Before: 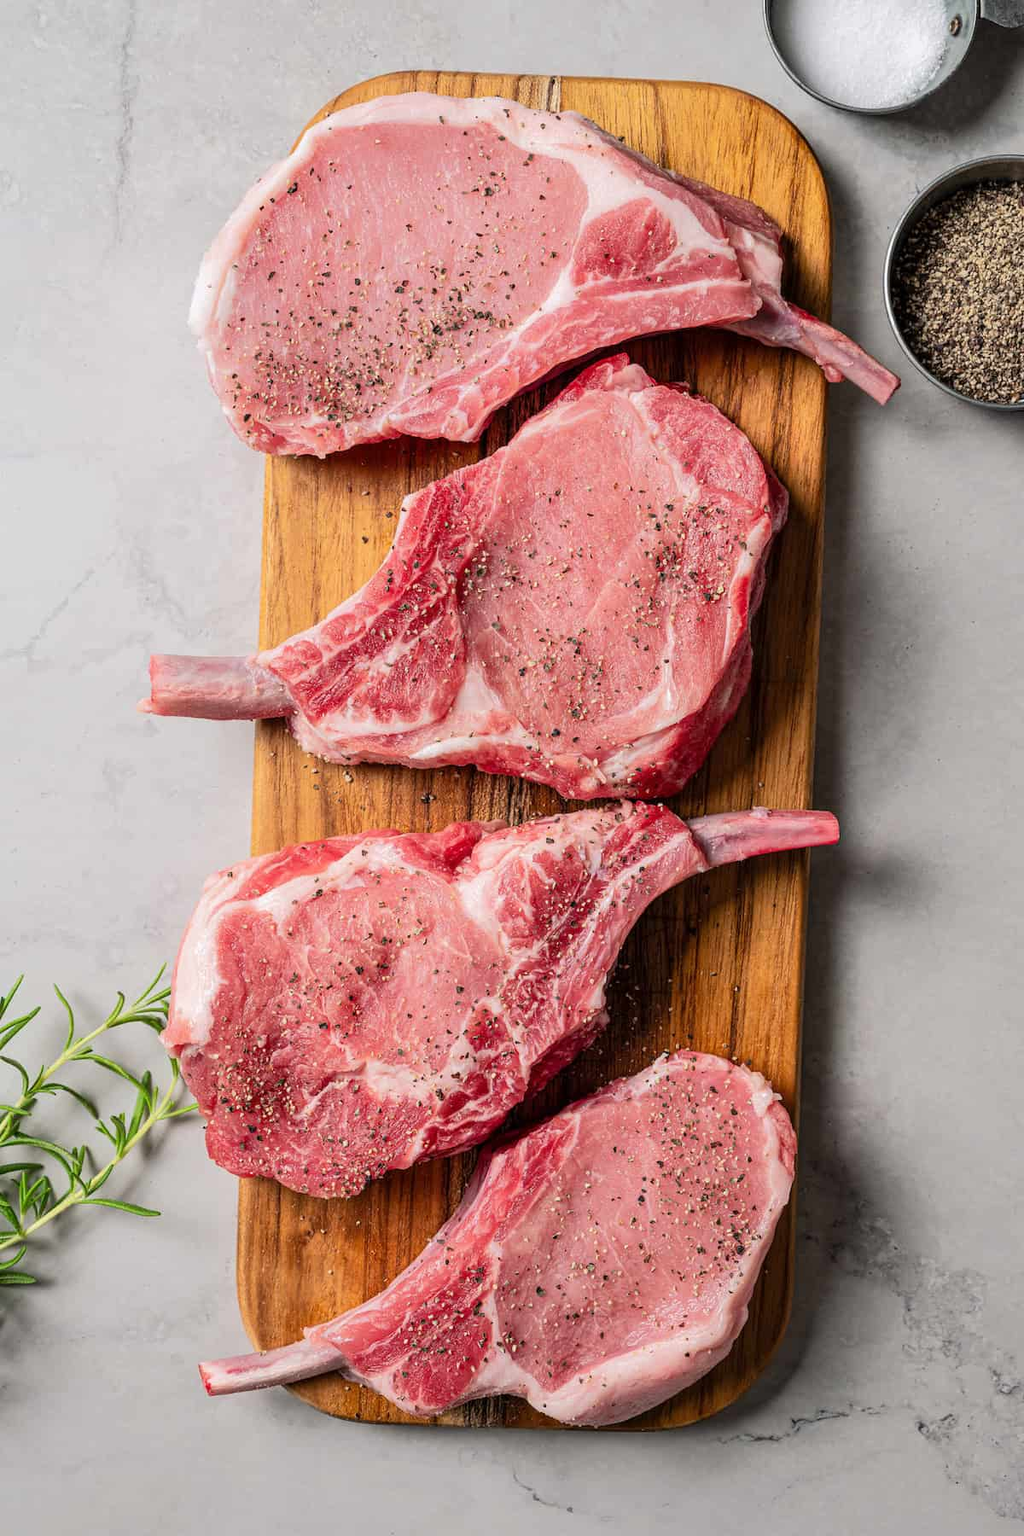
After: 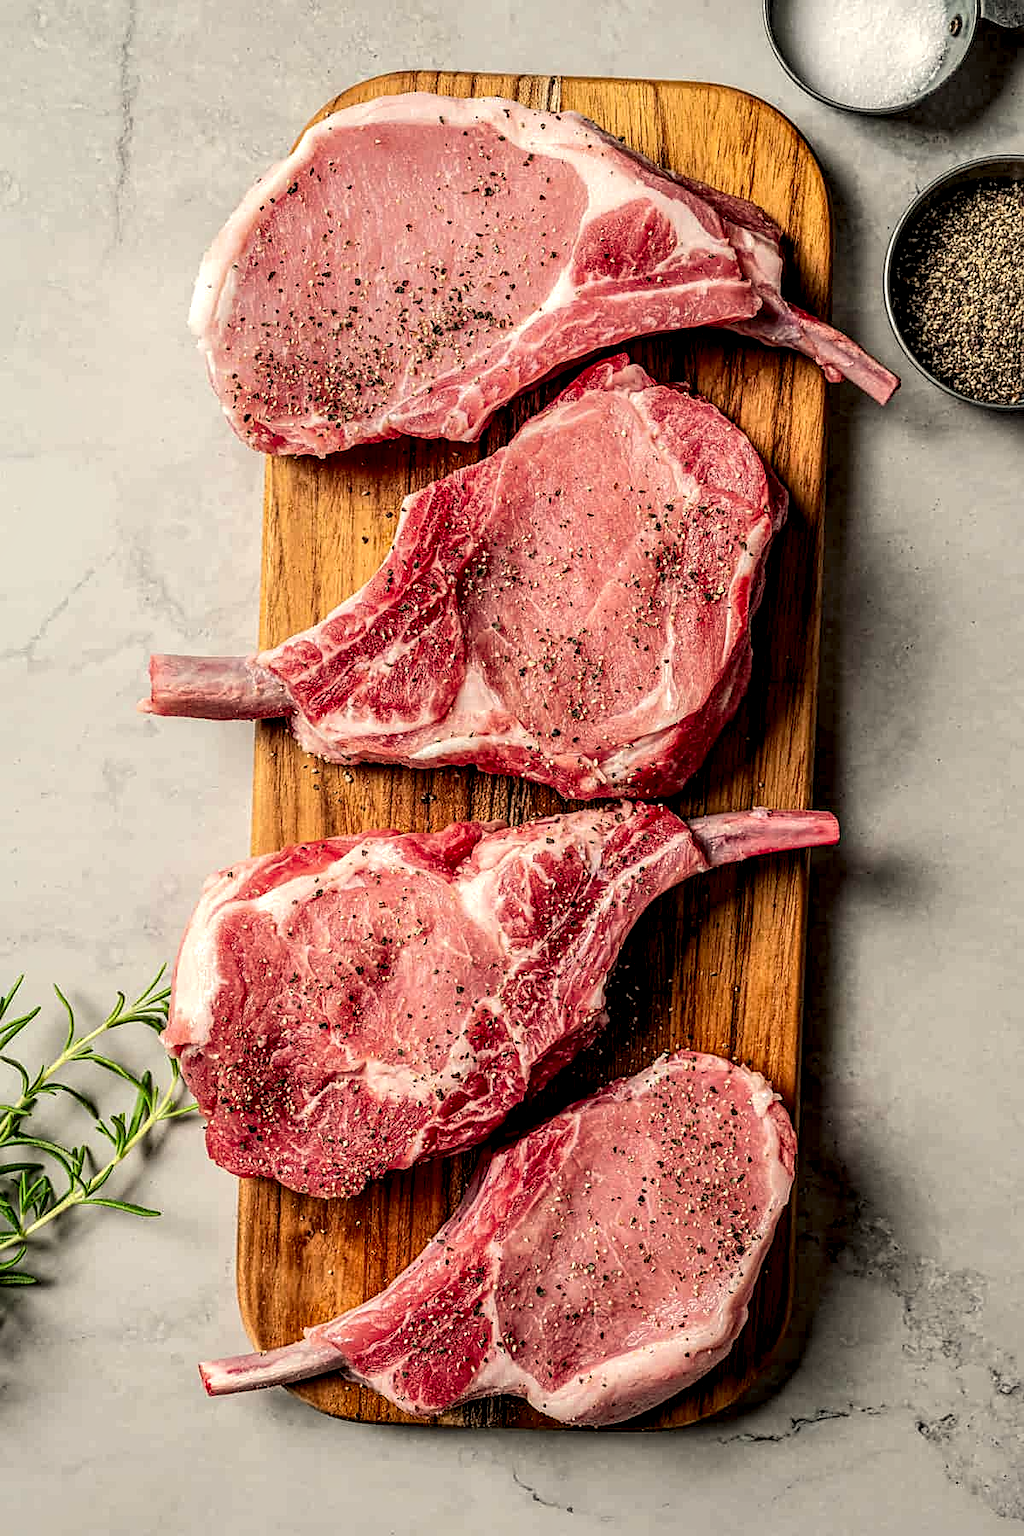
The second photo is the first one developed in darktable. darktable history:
local contrast: highlights 20%, shadows 70%, detail 170%
white balance: red 1.029, blue 0.92
sharpen: on, module defaults
color zones: curves: ch1 [(0, 0.513) (0.143, 0.524) (0.286, 0.511) (0.429, 0.506) (0.571, 0.503) (0.714, 0.503) (0.857, 0.508) (1, 0.513)]
